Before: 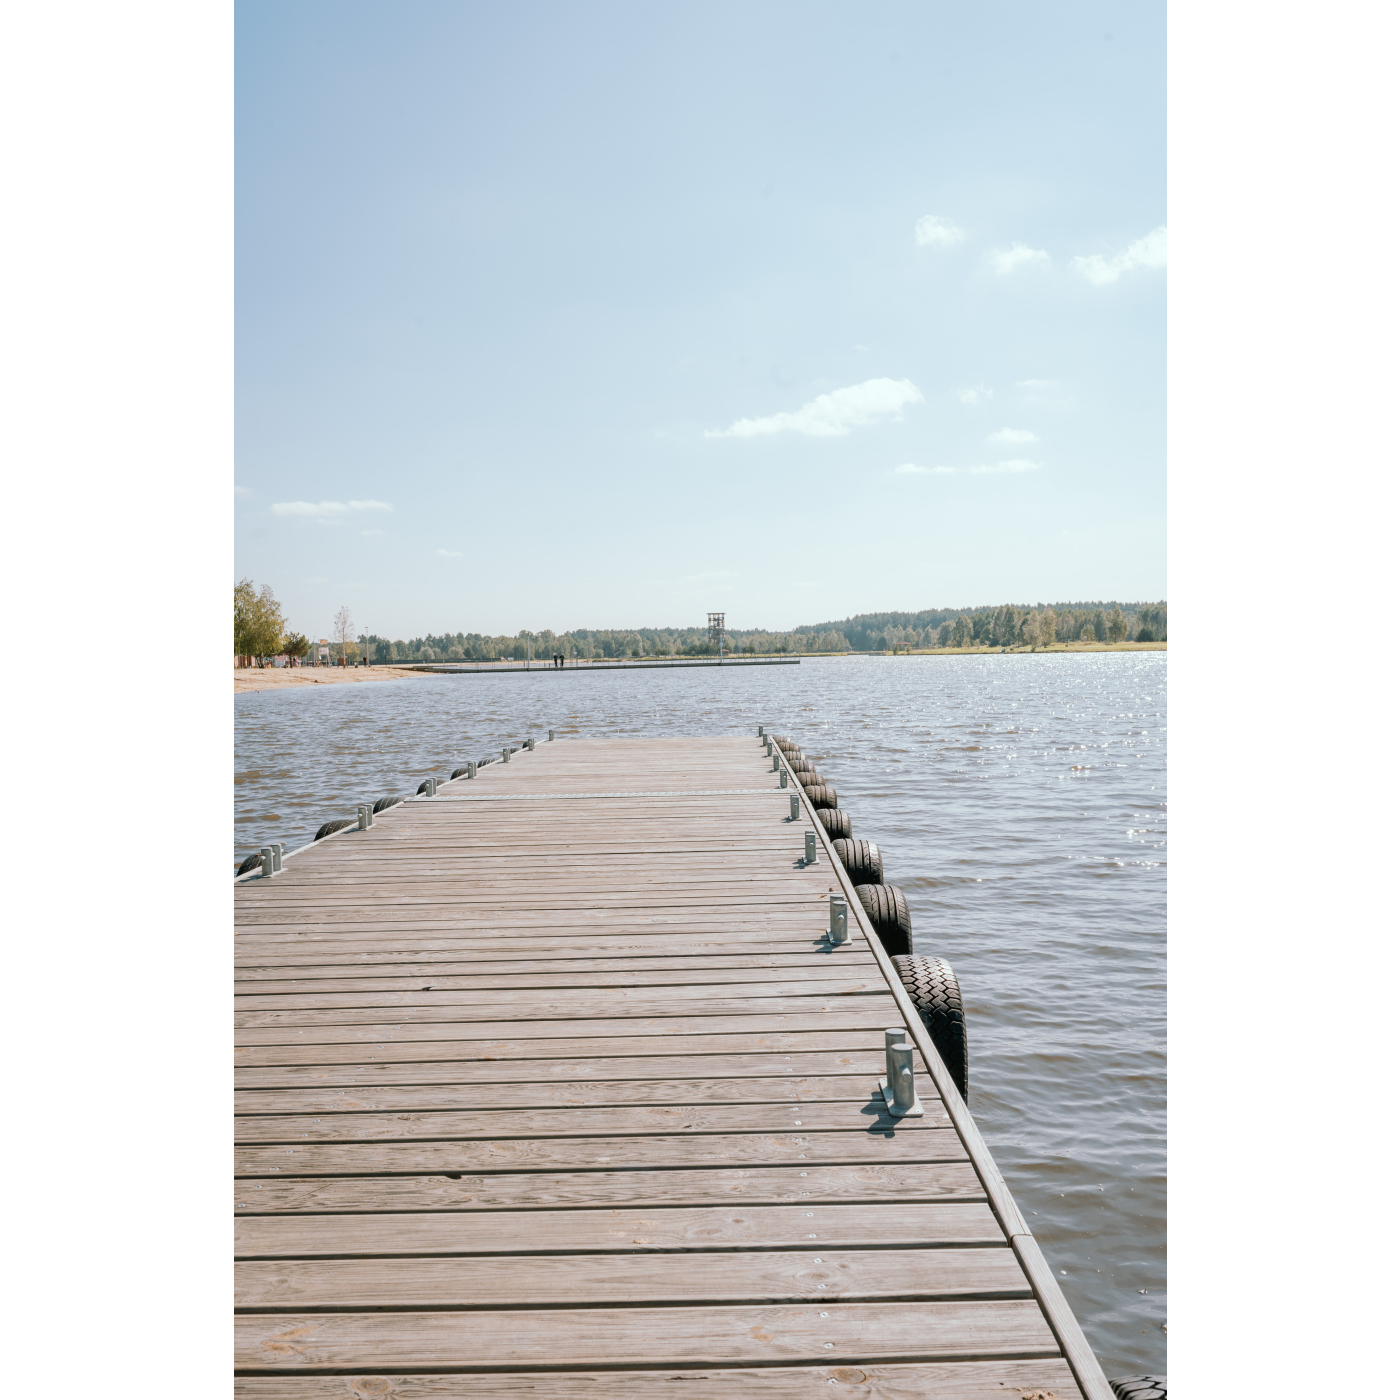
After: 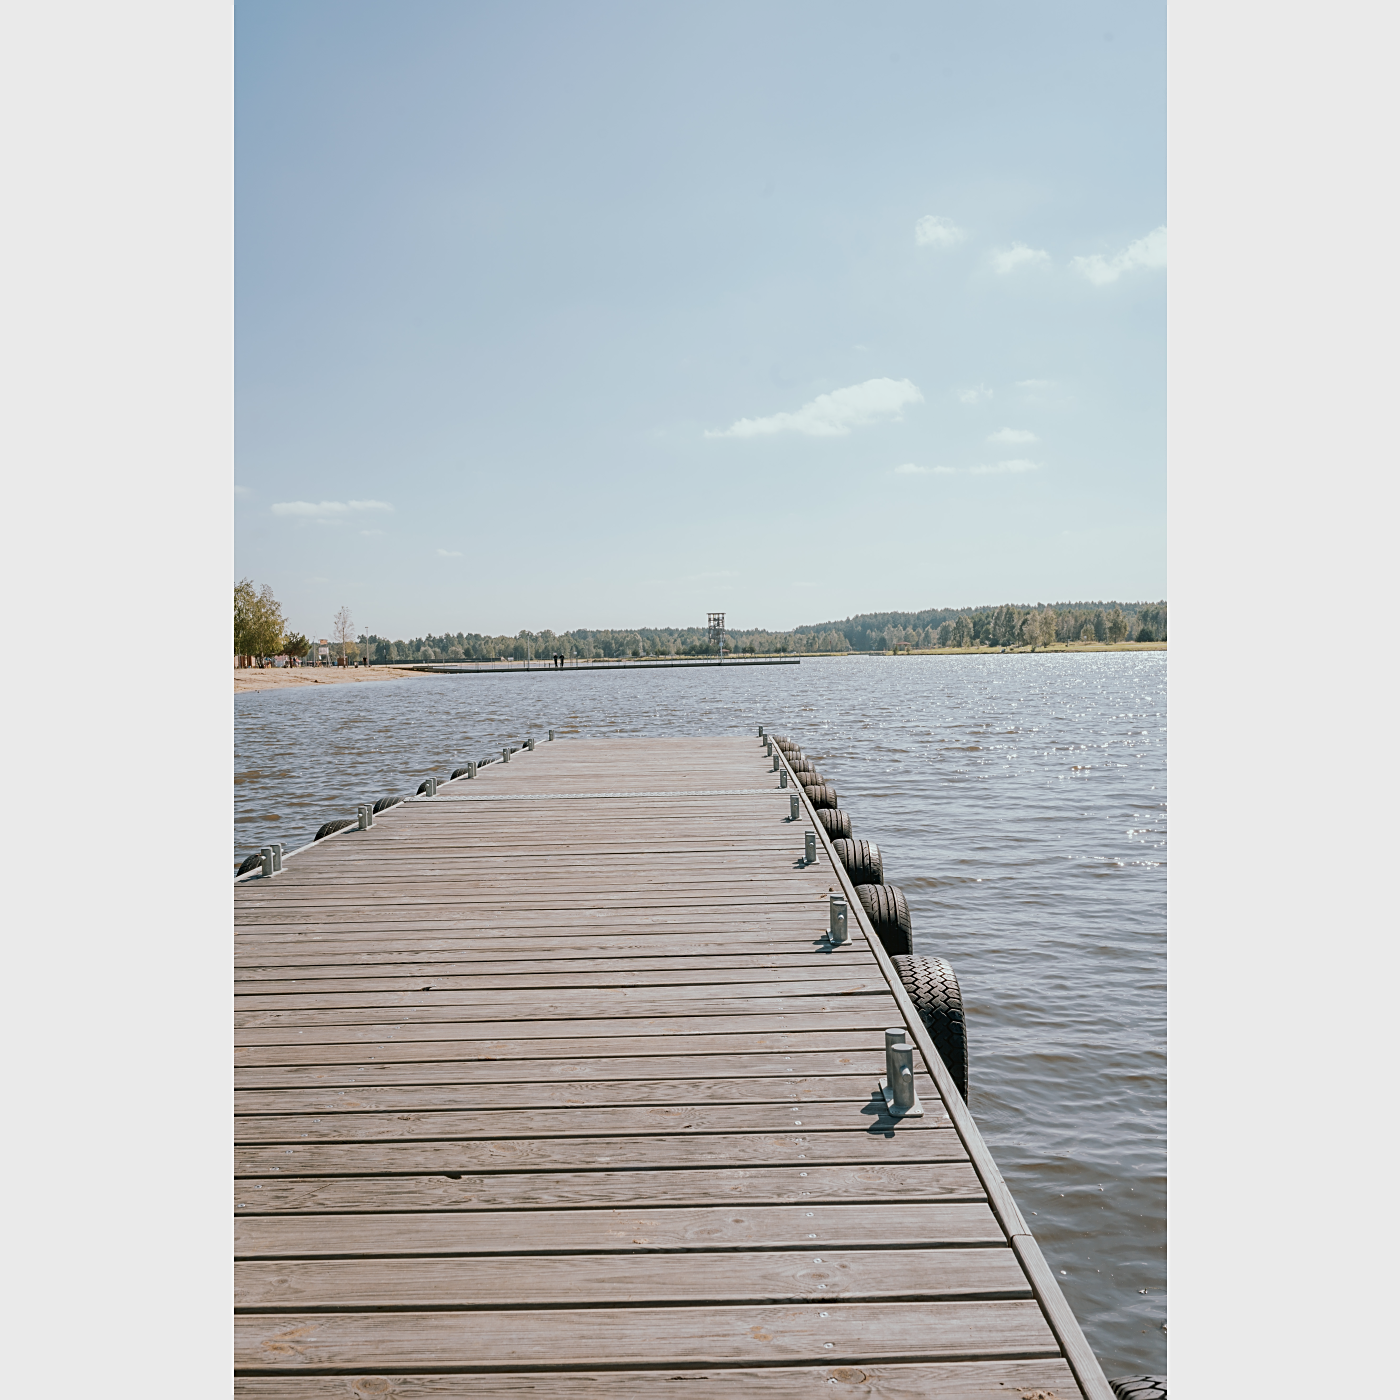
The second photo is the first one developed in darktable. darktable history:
tone equalizer: -8 EV 0.283 EV, -7 EV 0.438 EV, -6 EV 0.446 EV, -5 EV 0.216 EV, -3 EV -0.283 EV, -2 EV -0.427 EV, -1 EV -0.439 EV, +0 EV -0.274 EV
sharpen: on, module defaults
